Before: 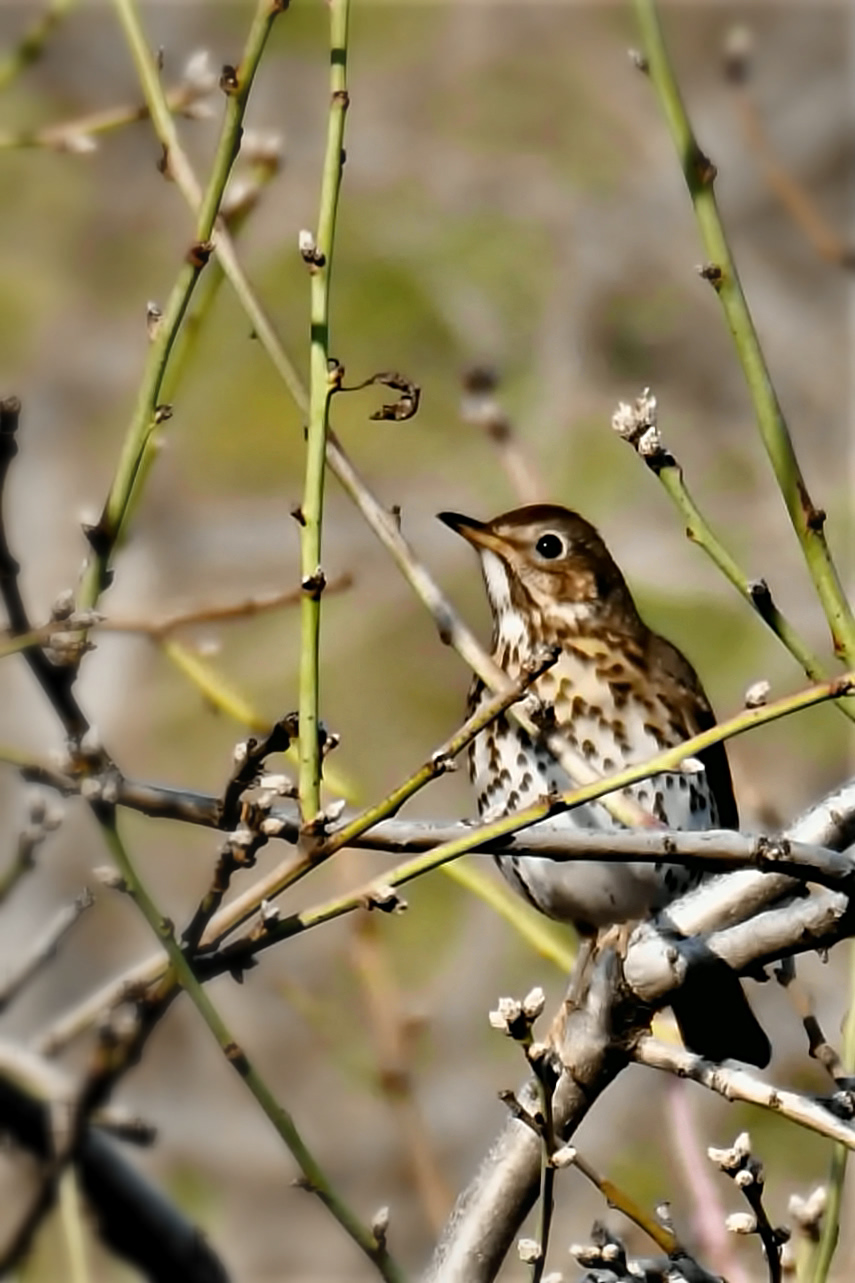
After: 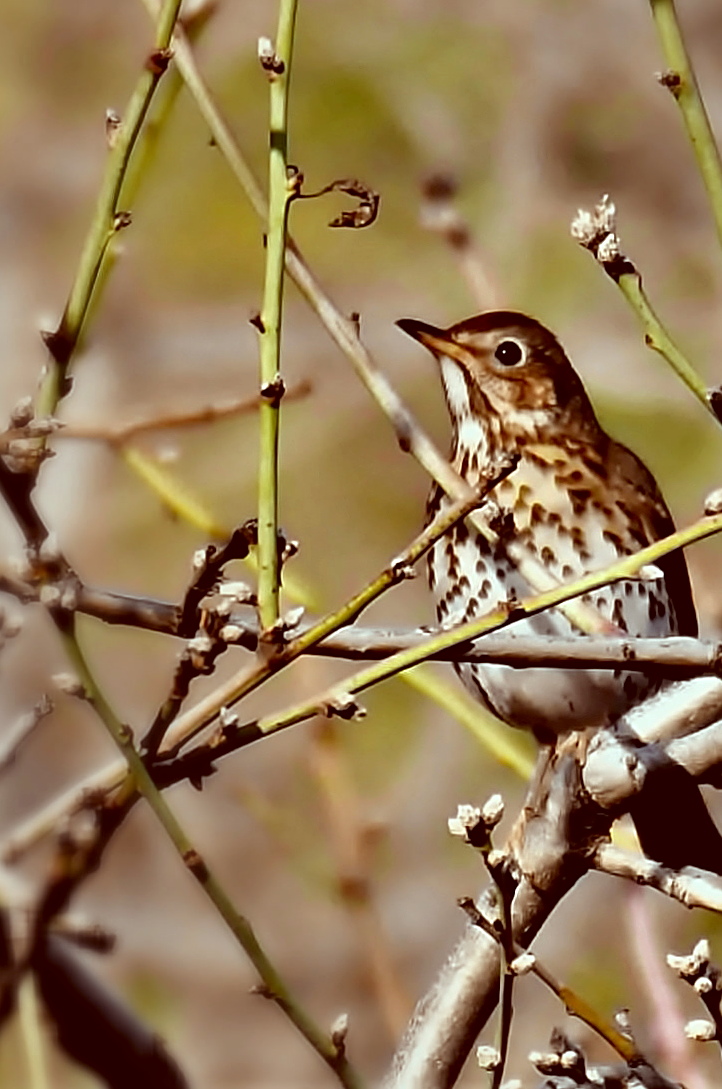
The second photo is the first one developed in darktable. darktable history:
color correction: highlights a* -7.02, highlights b* -0.213, shadows a* 20.06, shadows b* 11.08
crop and rotate: left 4.828%, top 15.061%, right 10.661%
sharpen: on, module defaults
